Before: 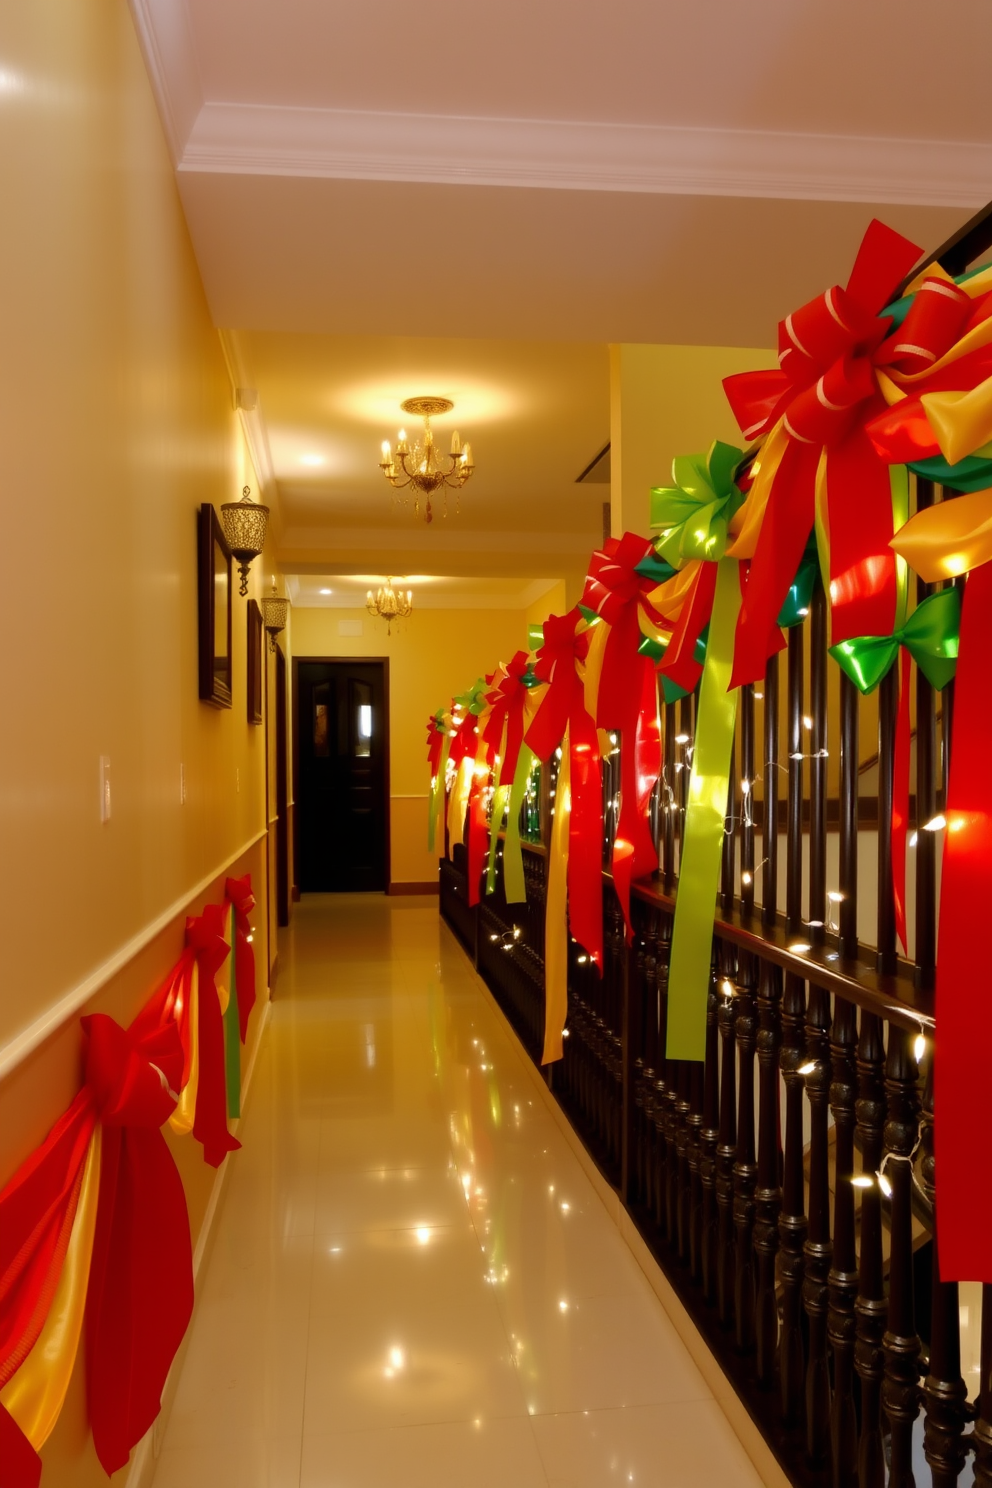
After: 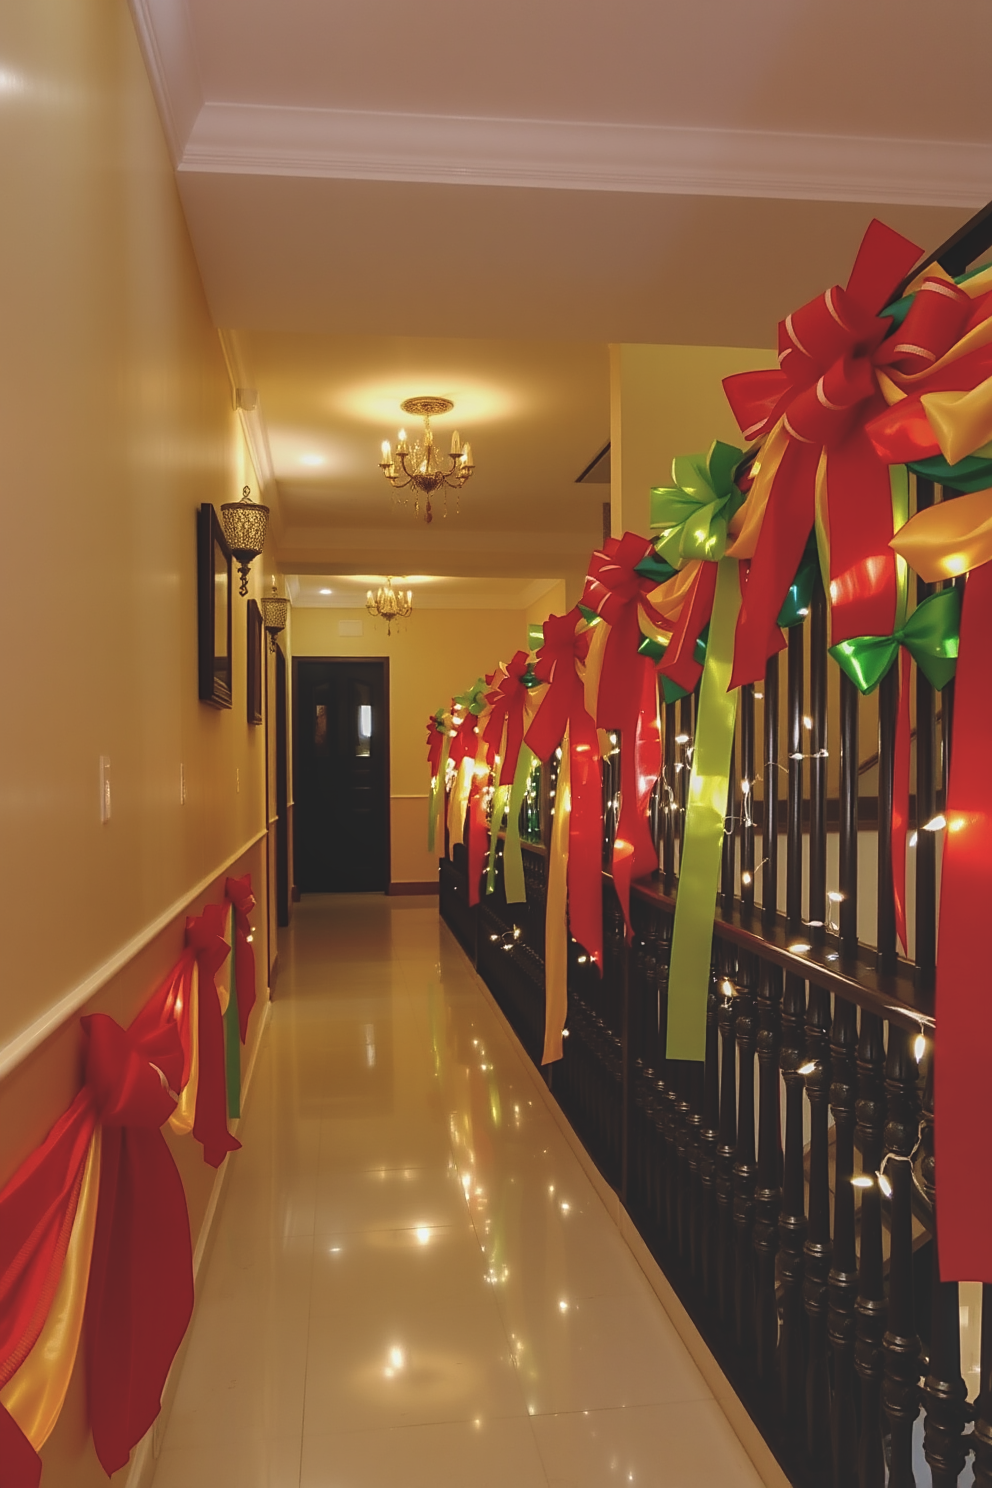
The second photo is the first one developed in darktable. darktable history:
sharpen: amount 0.494
contrast brightness saturation: contrast 0.05
exposure: black level correction -0.035, exposure -0.497 EV, compensate exposure bias true, compensate highlight preservation false
local contrast: detail 130%
